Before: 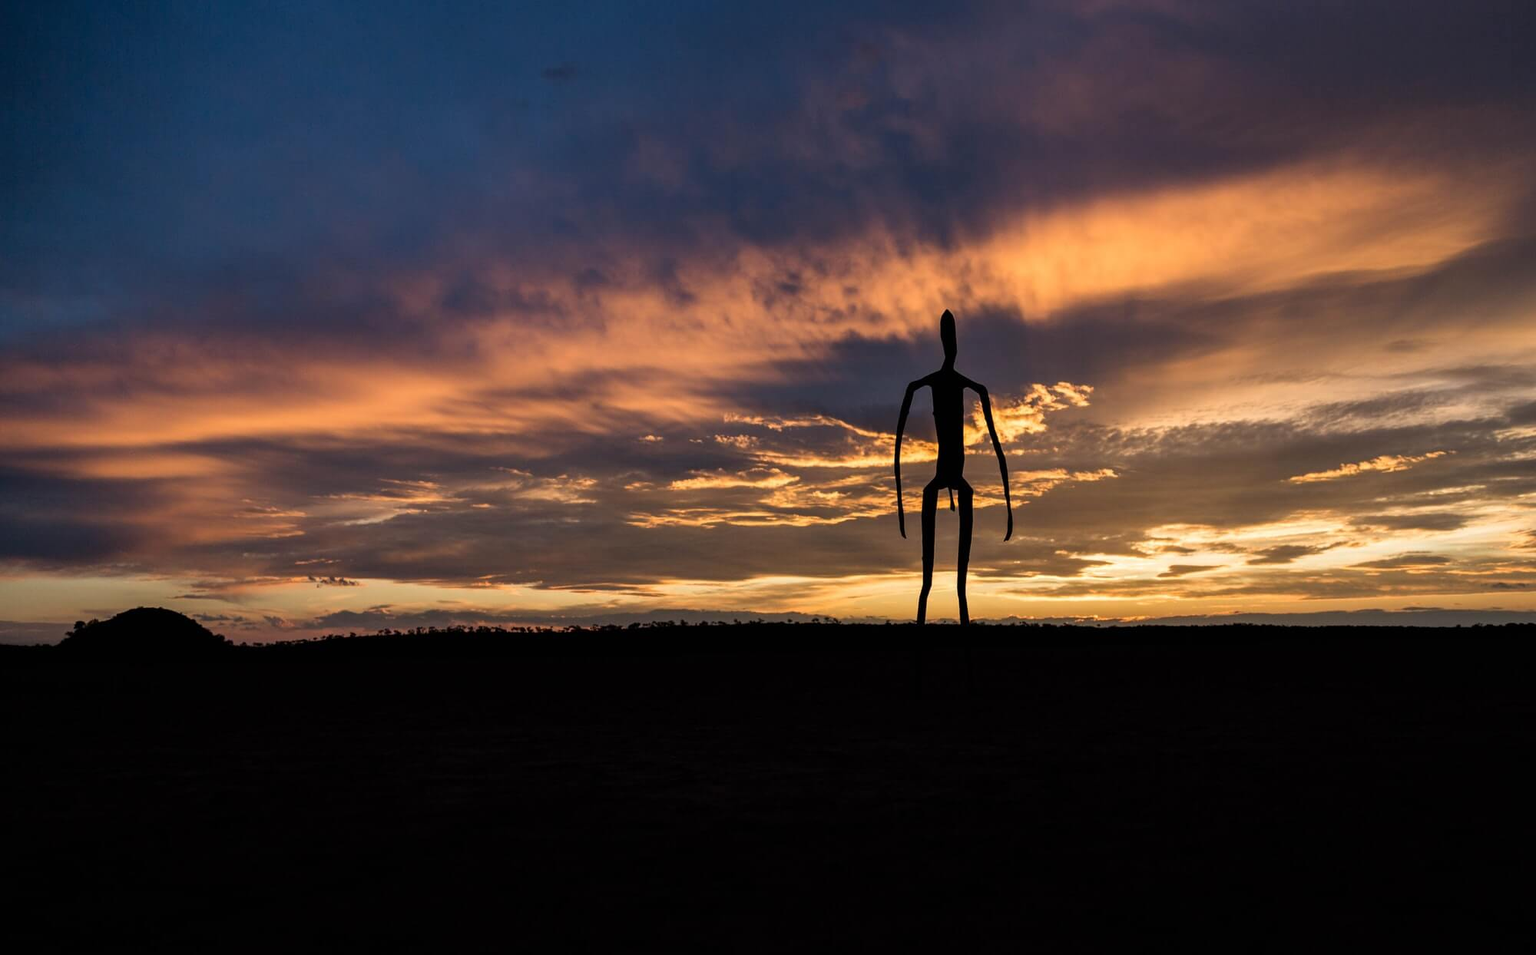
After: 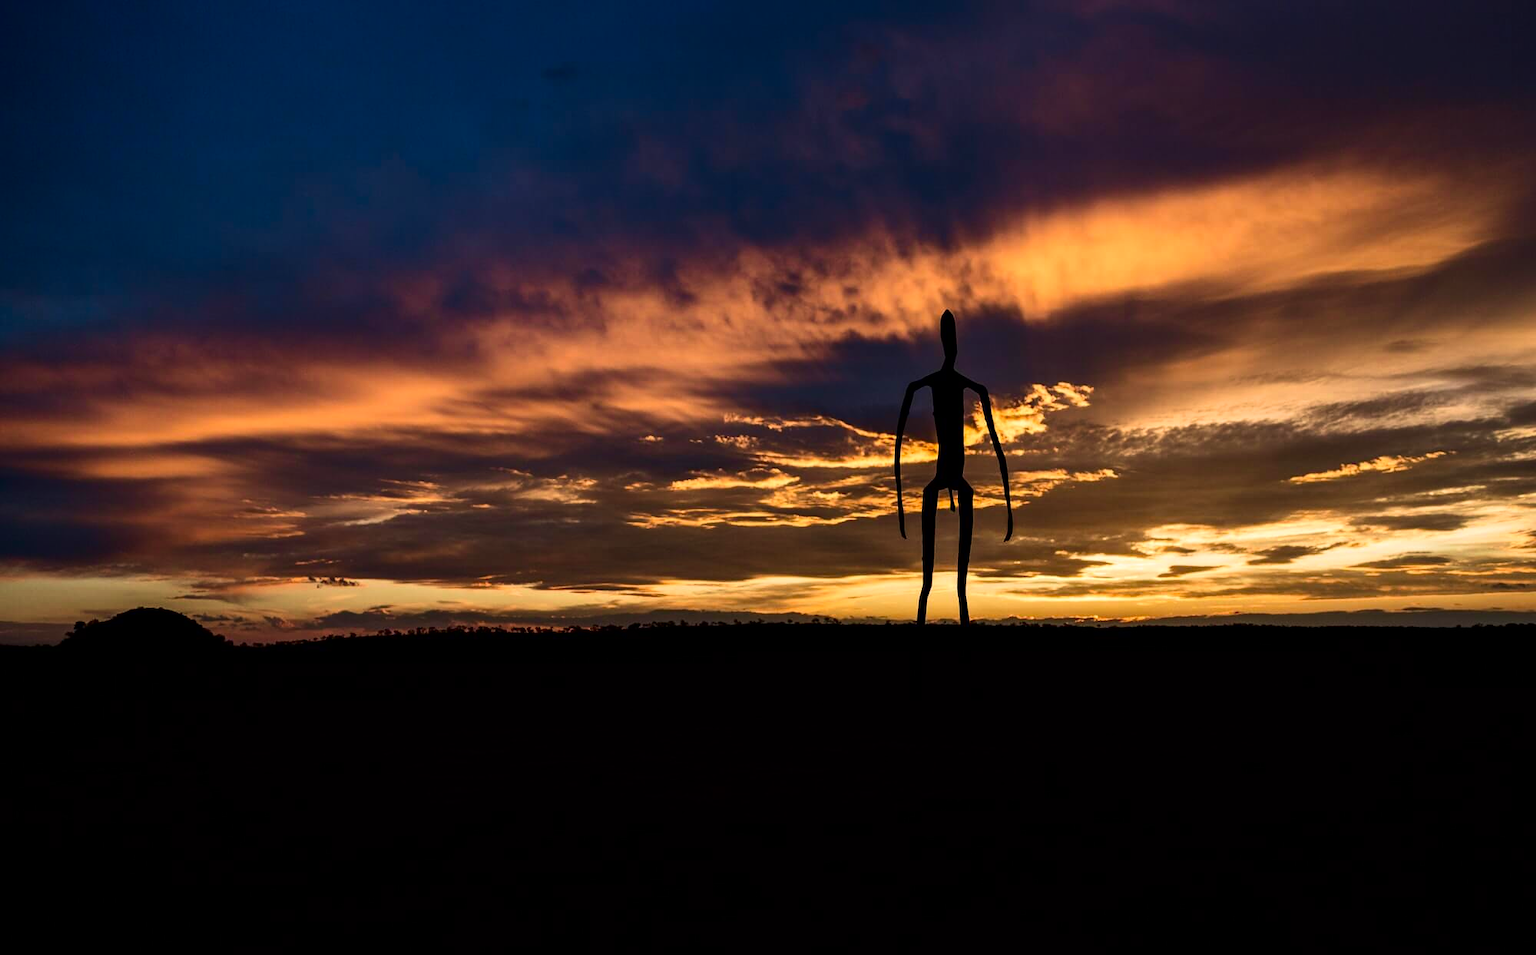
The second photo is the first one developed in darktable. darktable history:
velvia: on, module defaults
contrast brightness saturation: contrast 0.21, brightness -0.11, saturation 0.21
